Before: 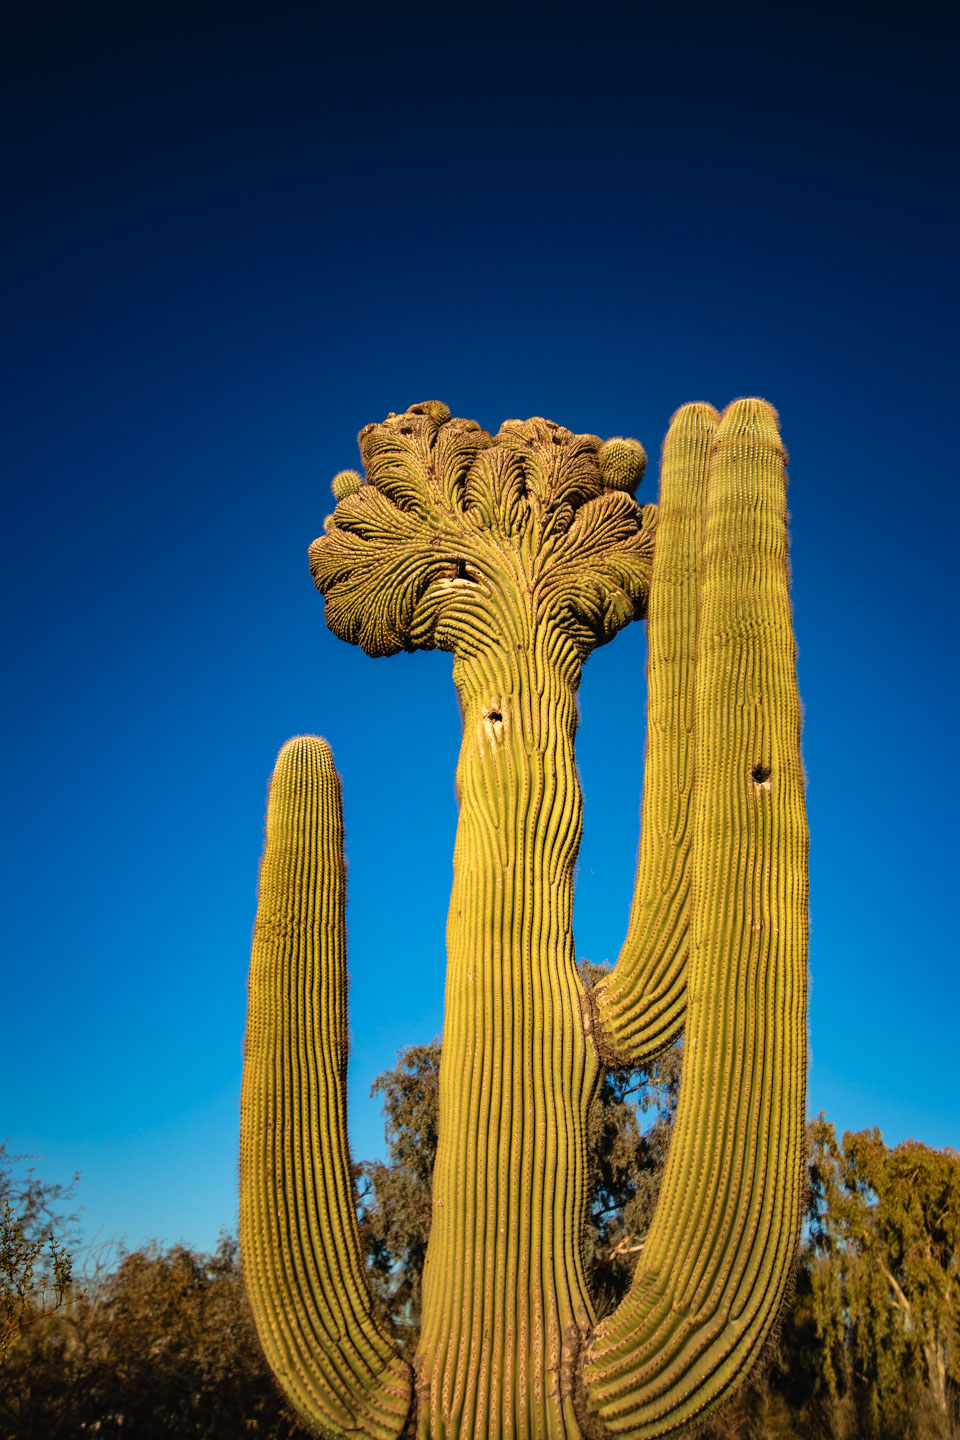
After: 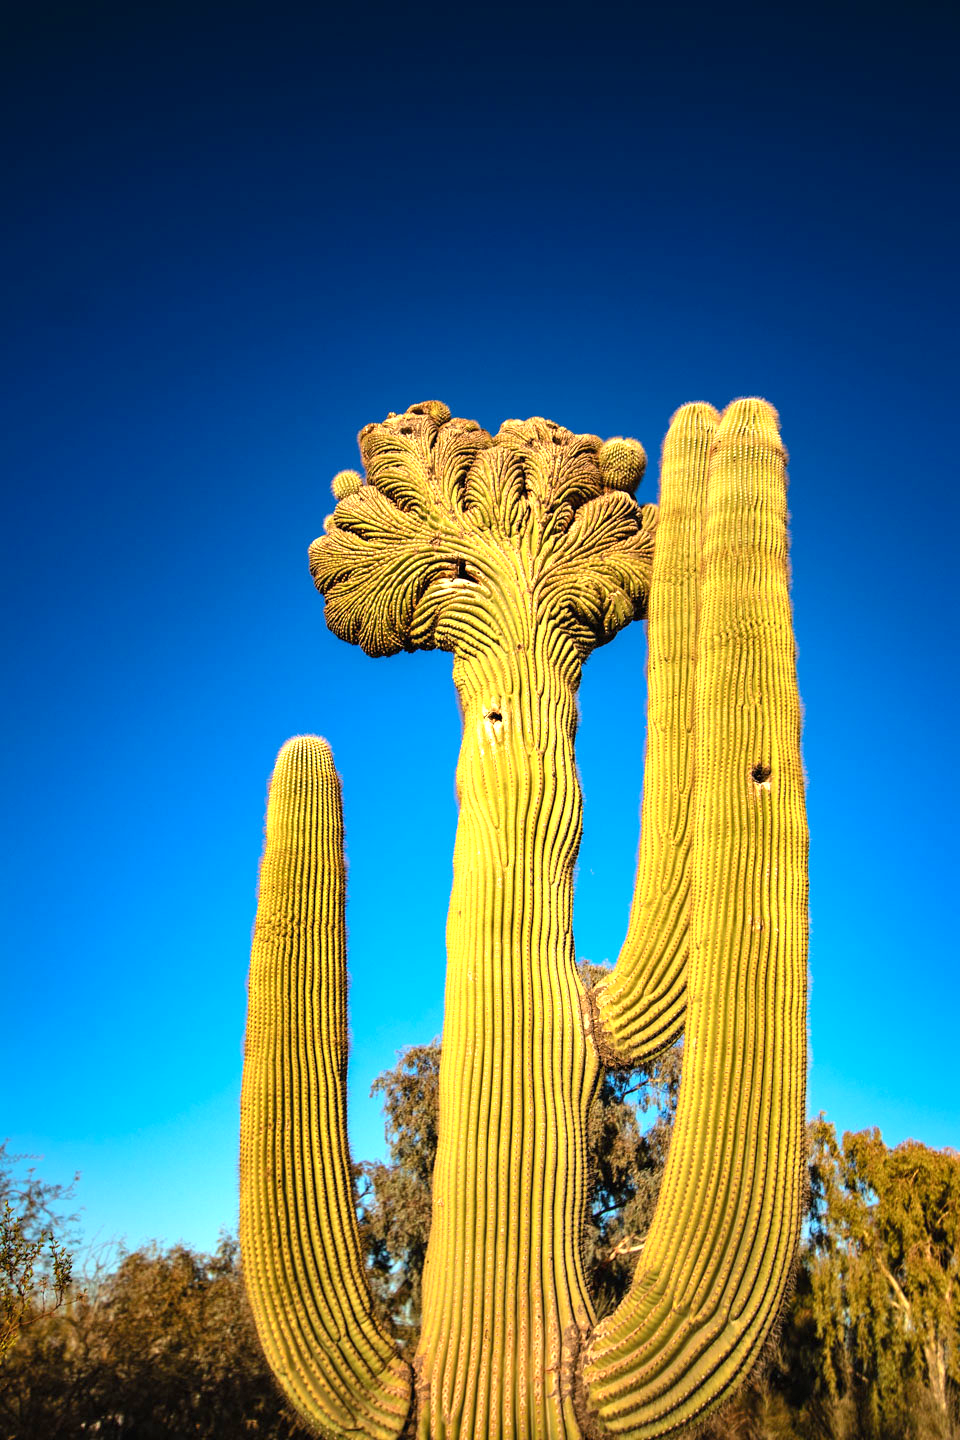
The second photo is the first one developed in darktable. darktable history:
exposure: black level correction 0.001, exposure 0.955 EV, compensate exposure bias true, compensate highlight preservation false
